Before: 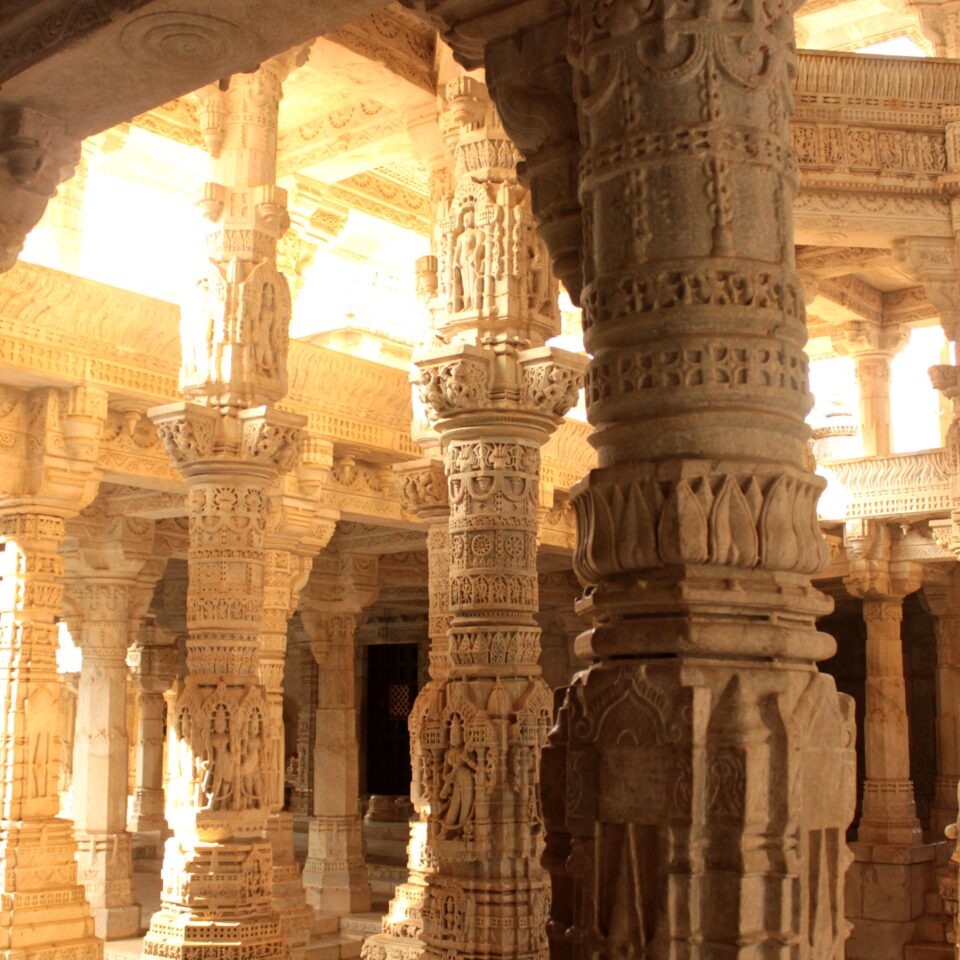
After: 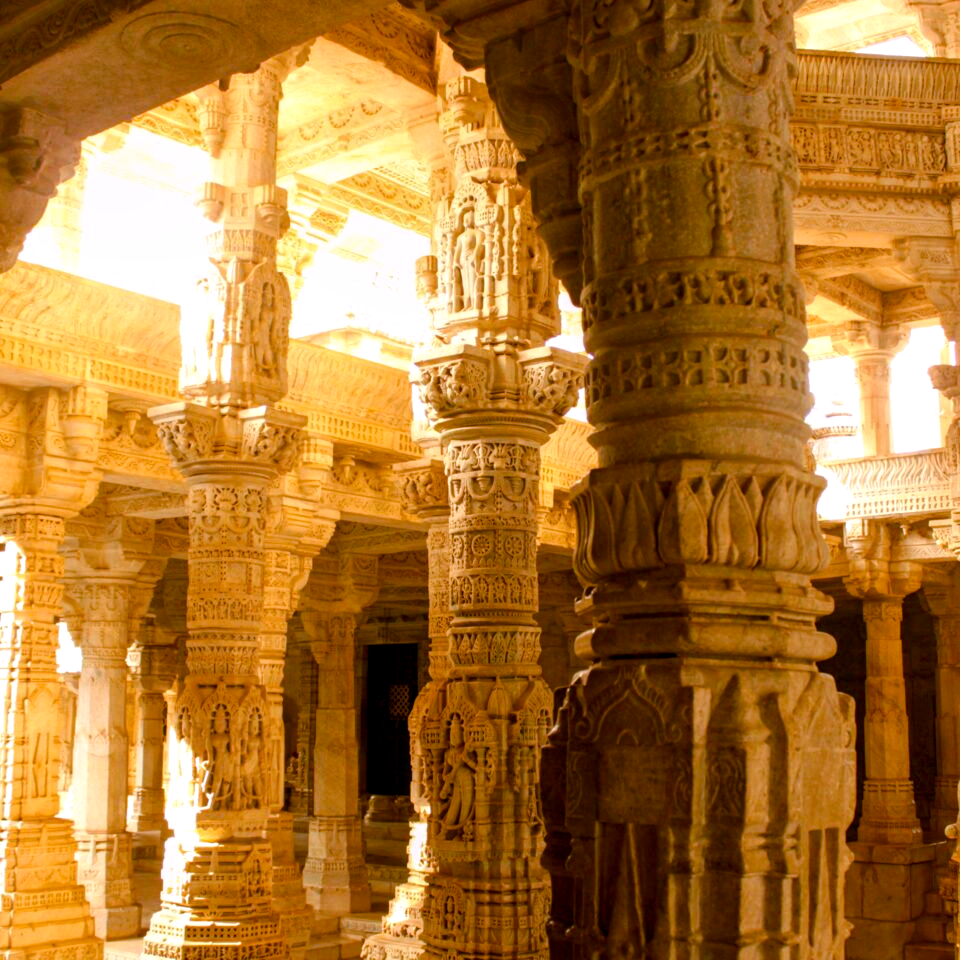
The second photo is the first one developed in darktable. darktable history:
local contrast: on, module defaults
color balance rgb: highlights gain › chroma 2.046%, highlights gain › hue 291.22°, linear chroma grading › global chroma 15.007%, perceptual saturation grading › global saturation 0.486%, perceptual saturation grading › mid-tones 6.342%, perceptual saturation grading › shadows 72.414%
